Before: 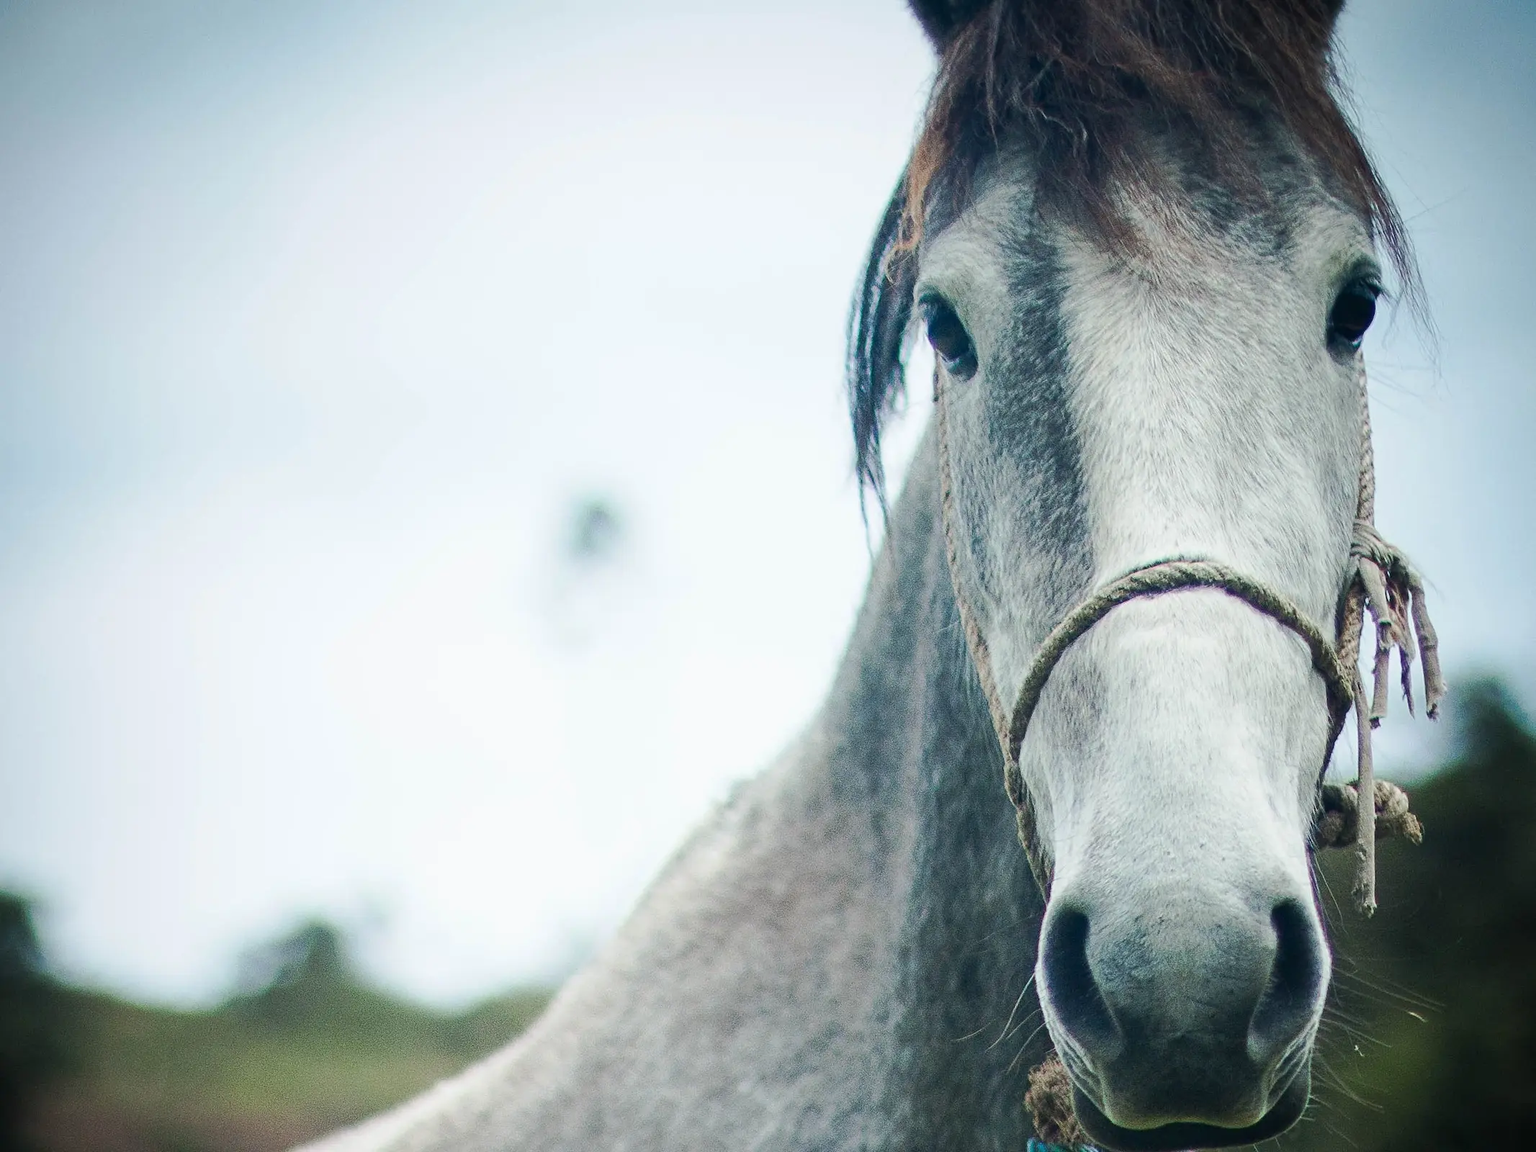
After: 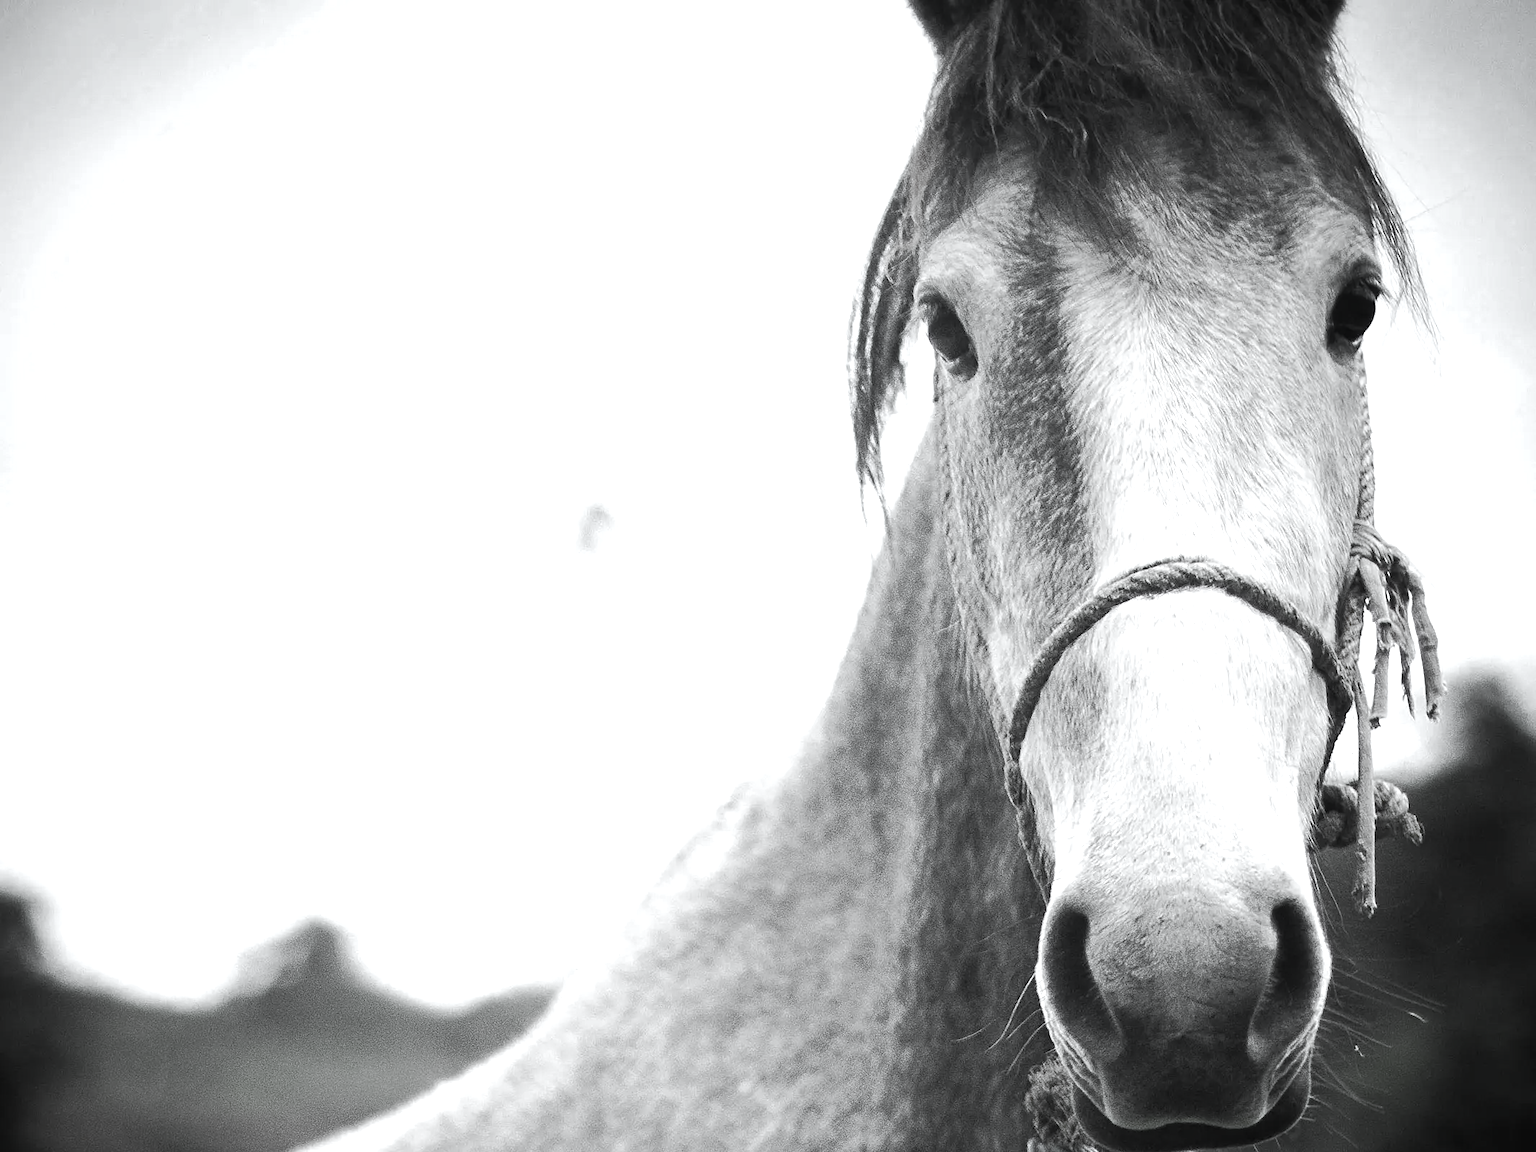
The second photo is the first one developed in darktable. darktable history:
color zones: curves: ch0 [(0, 0.613) (0.01, 0.613) (0.245, 0.448) (0.498, 0.529) (0.642, 0.665) (0.879, 0.777) (0.99, 0.613)]; ch1 [(0, 0.035) (0.121, 0.189) (0.259, 0.197) (0.415, 0.061) (0.589, 0.022) (0.732, 0.022) (0.857, 0.026) (0.991, 0.053)]
color correction: highlights a* -9.5, highlights b* -23.36
